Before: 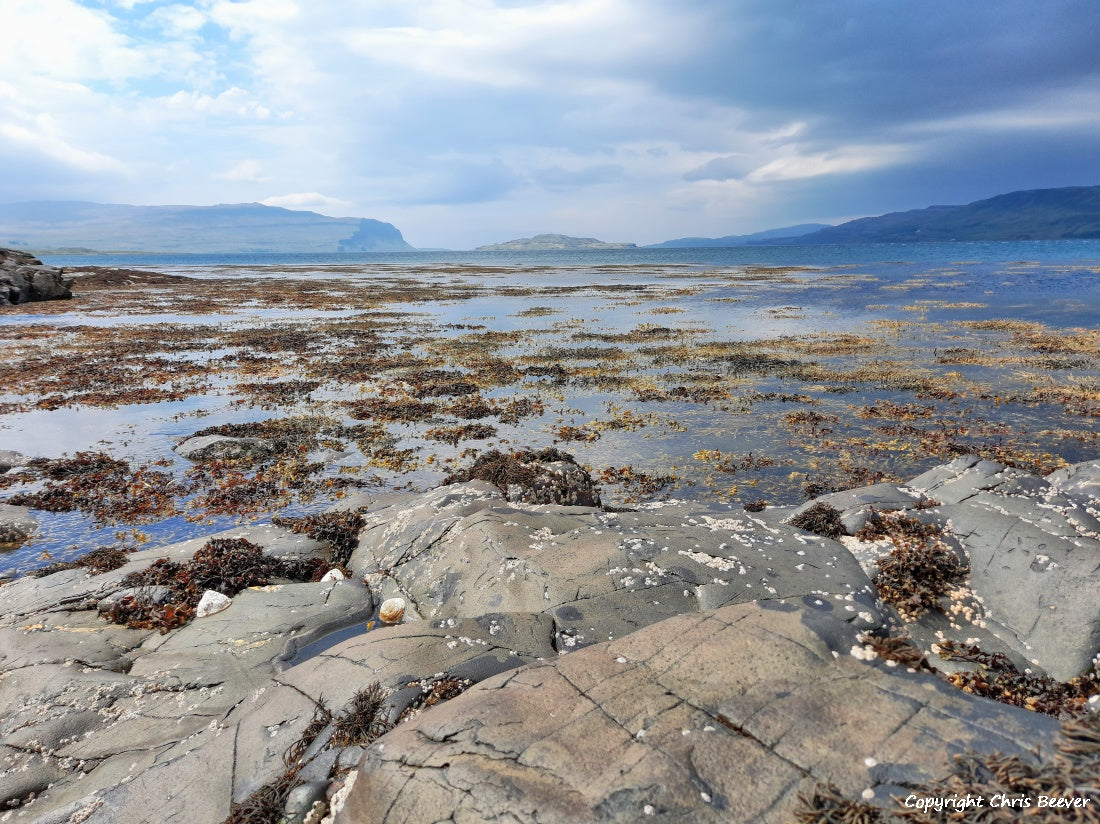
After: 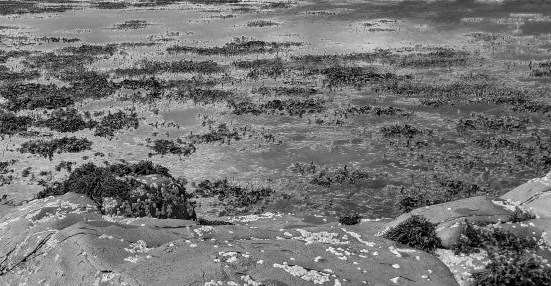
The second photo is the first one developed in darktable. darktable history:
color zones: curves: ch0 [(0.002, 0.429) (0.121, 0.212) (0.198, 0.113) (0.276, 0.344) (0.331, 0.541) (0.41, 0.56) (0.482, 0.289) (0.619, 0.227) (0.721, 0.18) (0.821, 0.435) (0.928, 0.555) (1, 0.587)]; ch1 [(0, 0) (0.143, 0) (0.286, 0) (0.429, 0) (0.571, 0) (0.714, 0) (0.857, 0)]
local contrast: on, module defaults
crop: left 36.883%, top 34.854%, right 13.017%, bottom 30.406%
